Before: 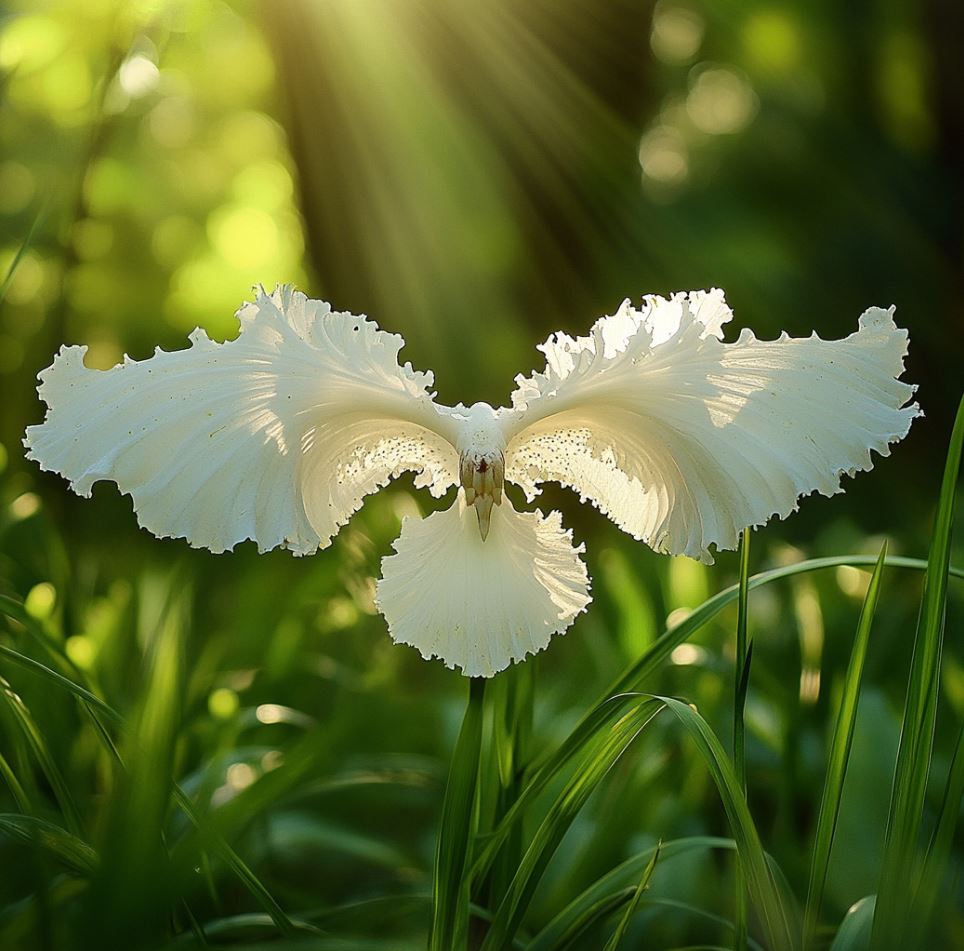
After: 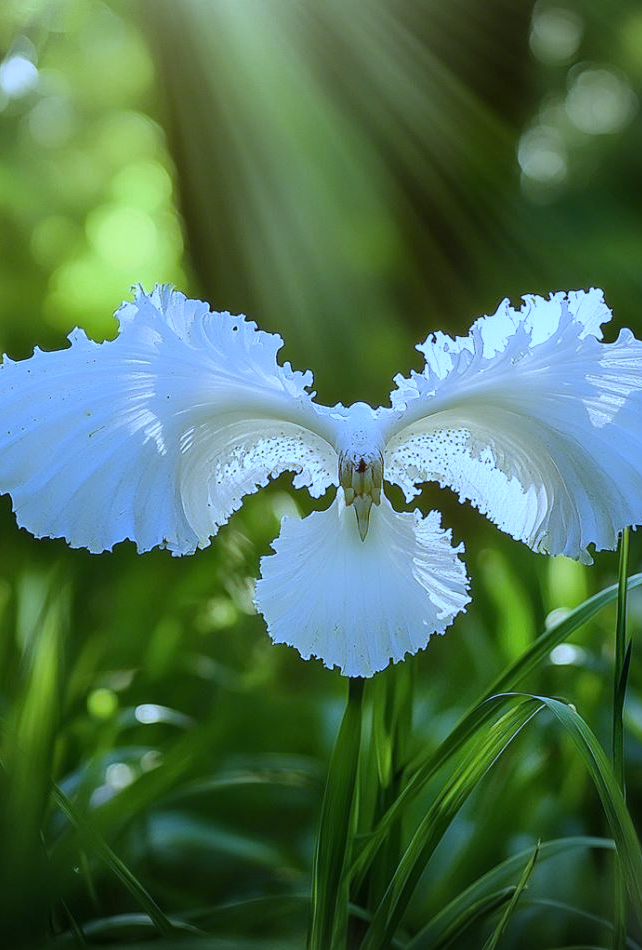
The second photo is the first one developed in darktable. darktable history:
crop and rotate: left 12.648%, right 20.685%
local contrast: detail 110%
vignetting: fall-off radius 81.94%
white balance: red 0.766, blue 1.537
